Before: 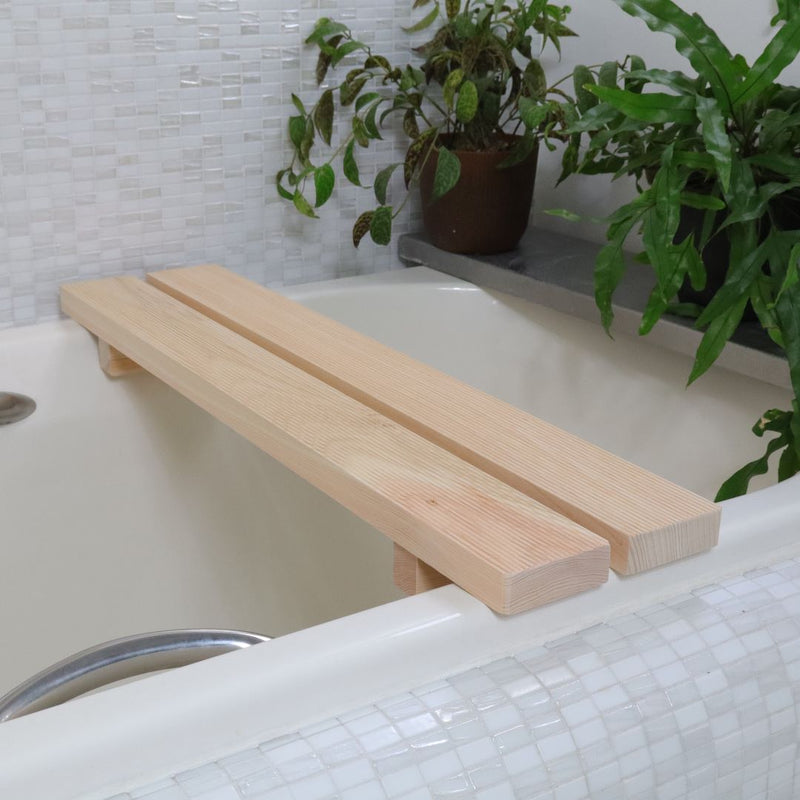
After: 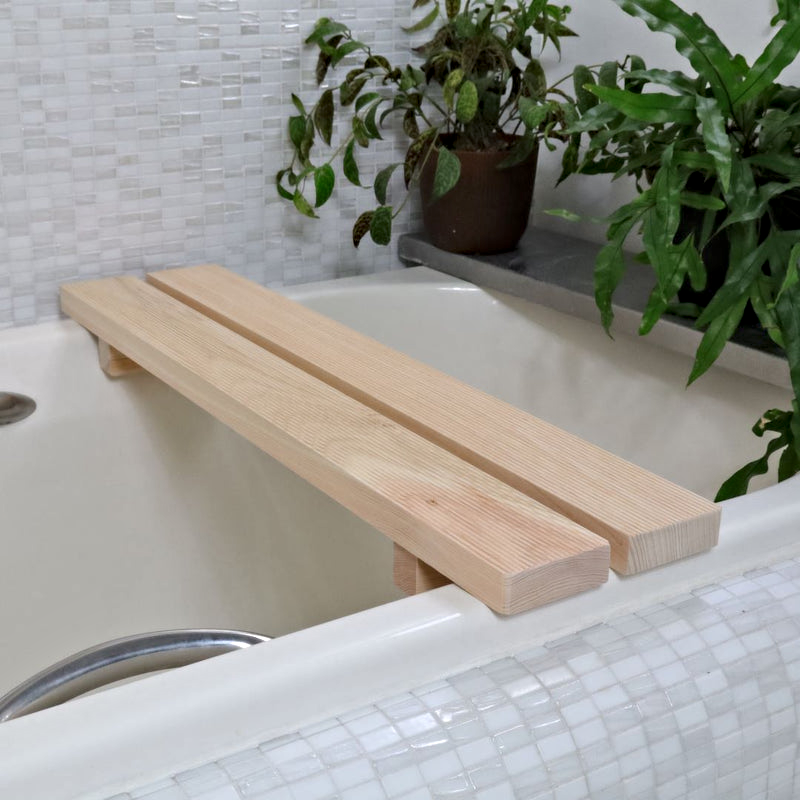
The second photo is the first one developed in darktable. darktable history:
contrast equalizer: y [[0.511, 0.558, 0.631, 0.632, 0.559, 0.512], [0.5 ×6], [0.507, 0.559, 0.627, 0.644, 0.647, 0.647], [0 ×6], [0 ×6]], mix 0.808
